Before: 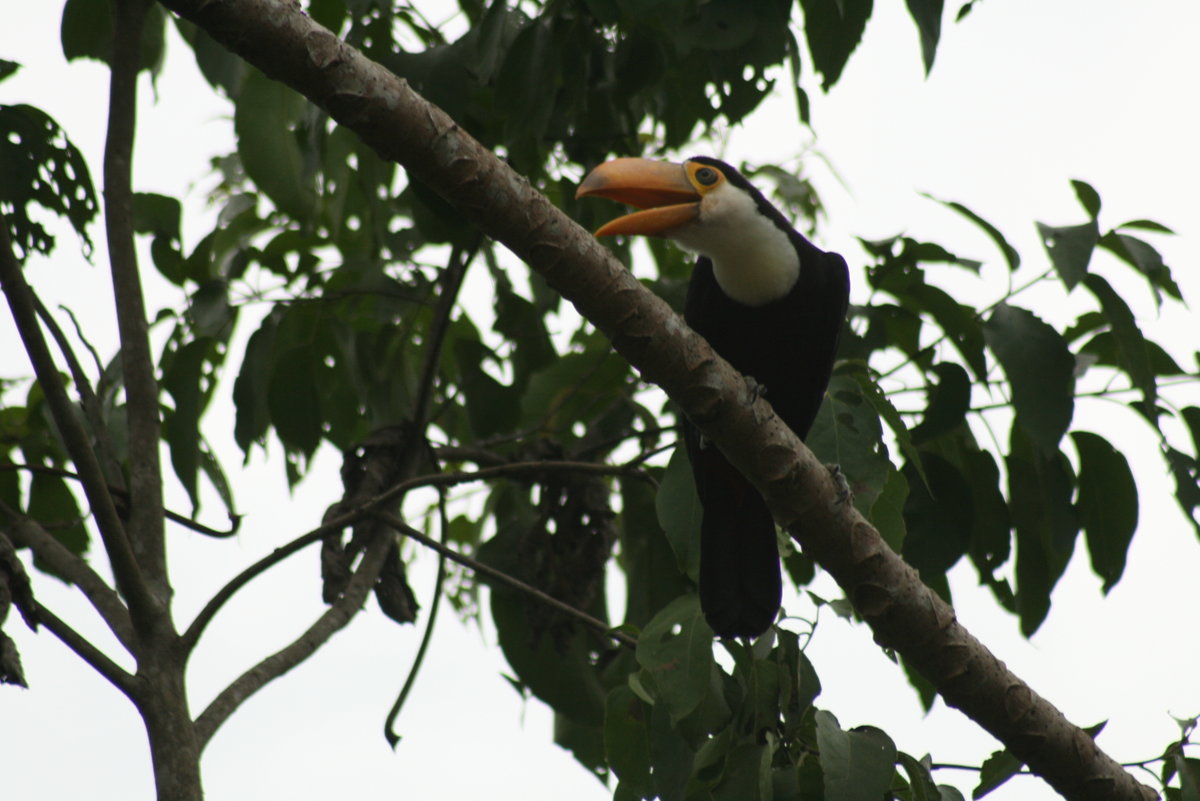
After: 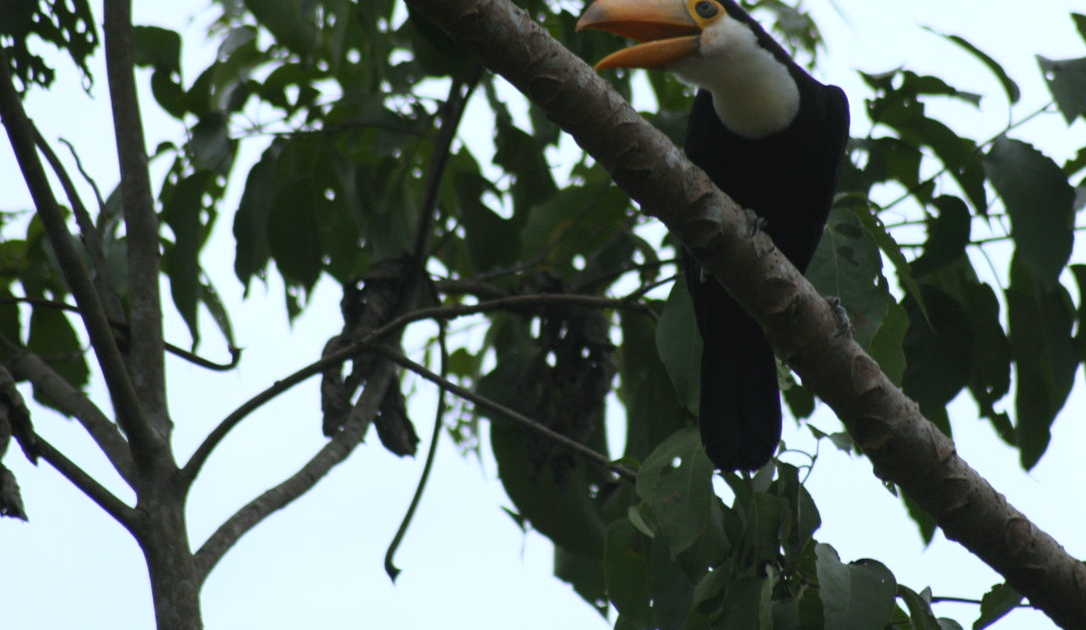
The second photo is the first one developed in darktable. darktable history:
crop: top 20.916%, right 9.437%, bottom 0.316%
white balance: red 0.948, green 1.02, blue 1.176
